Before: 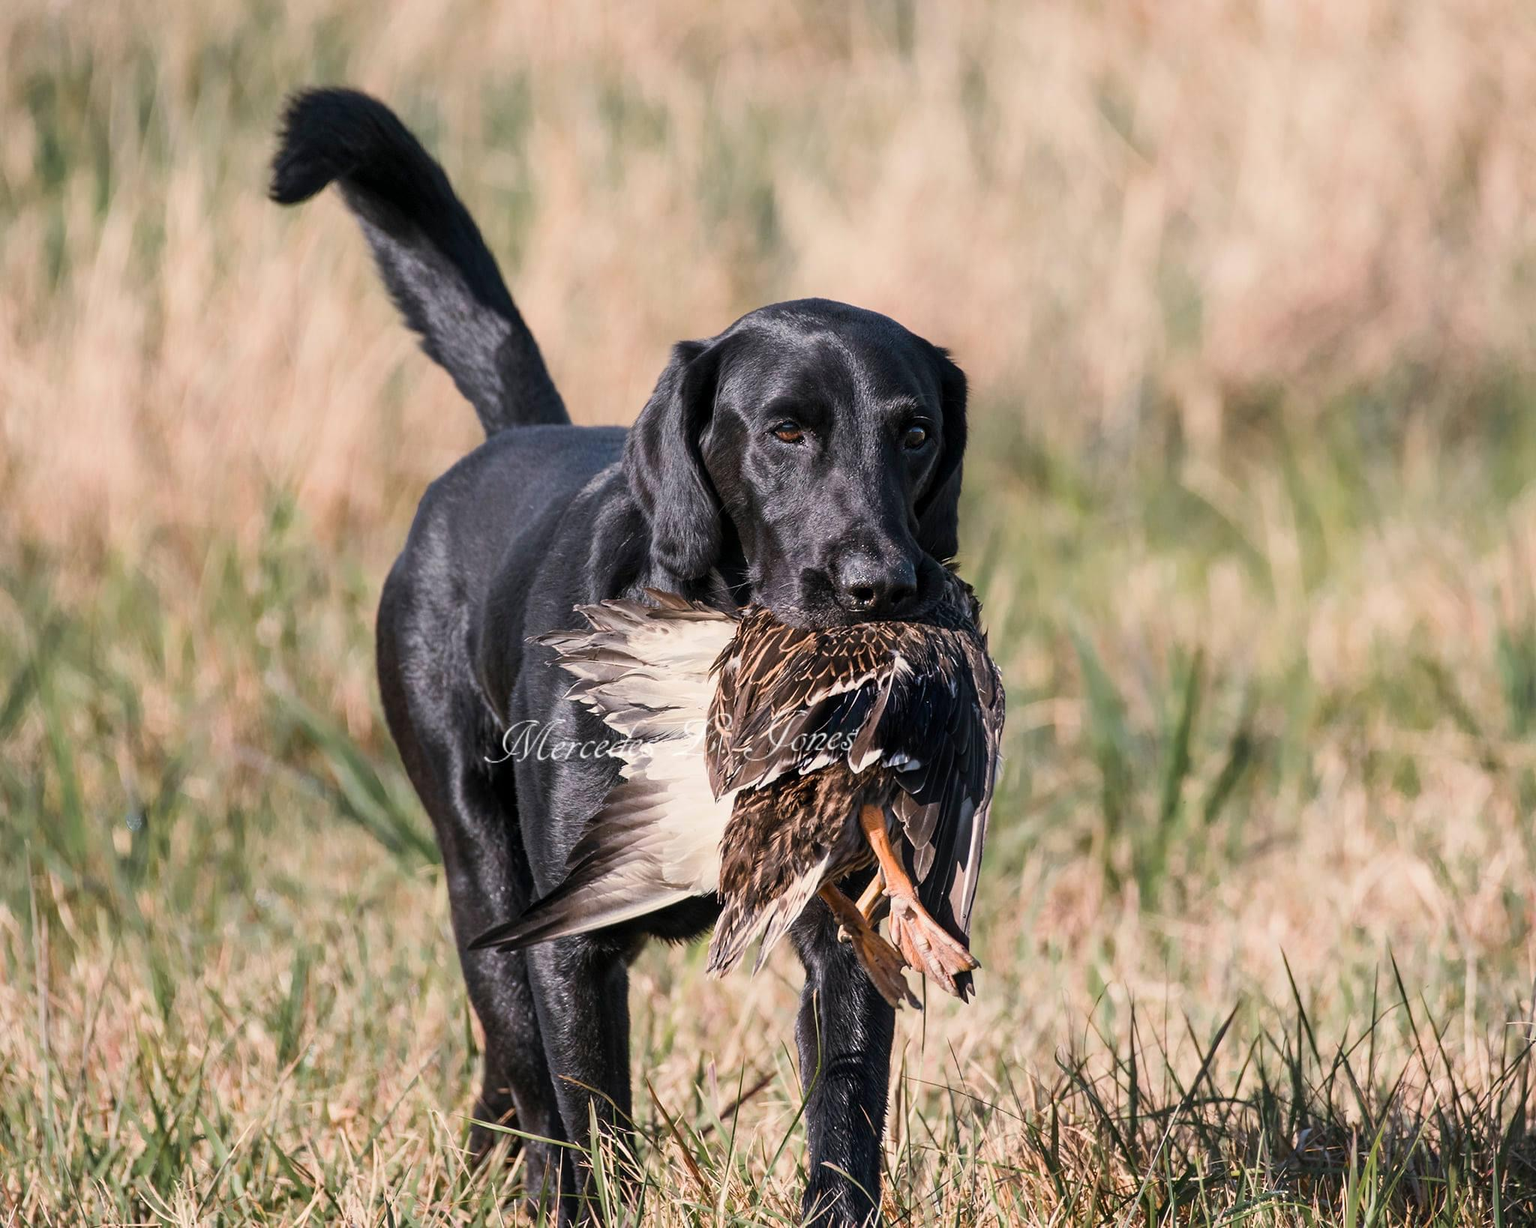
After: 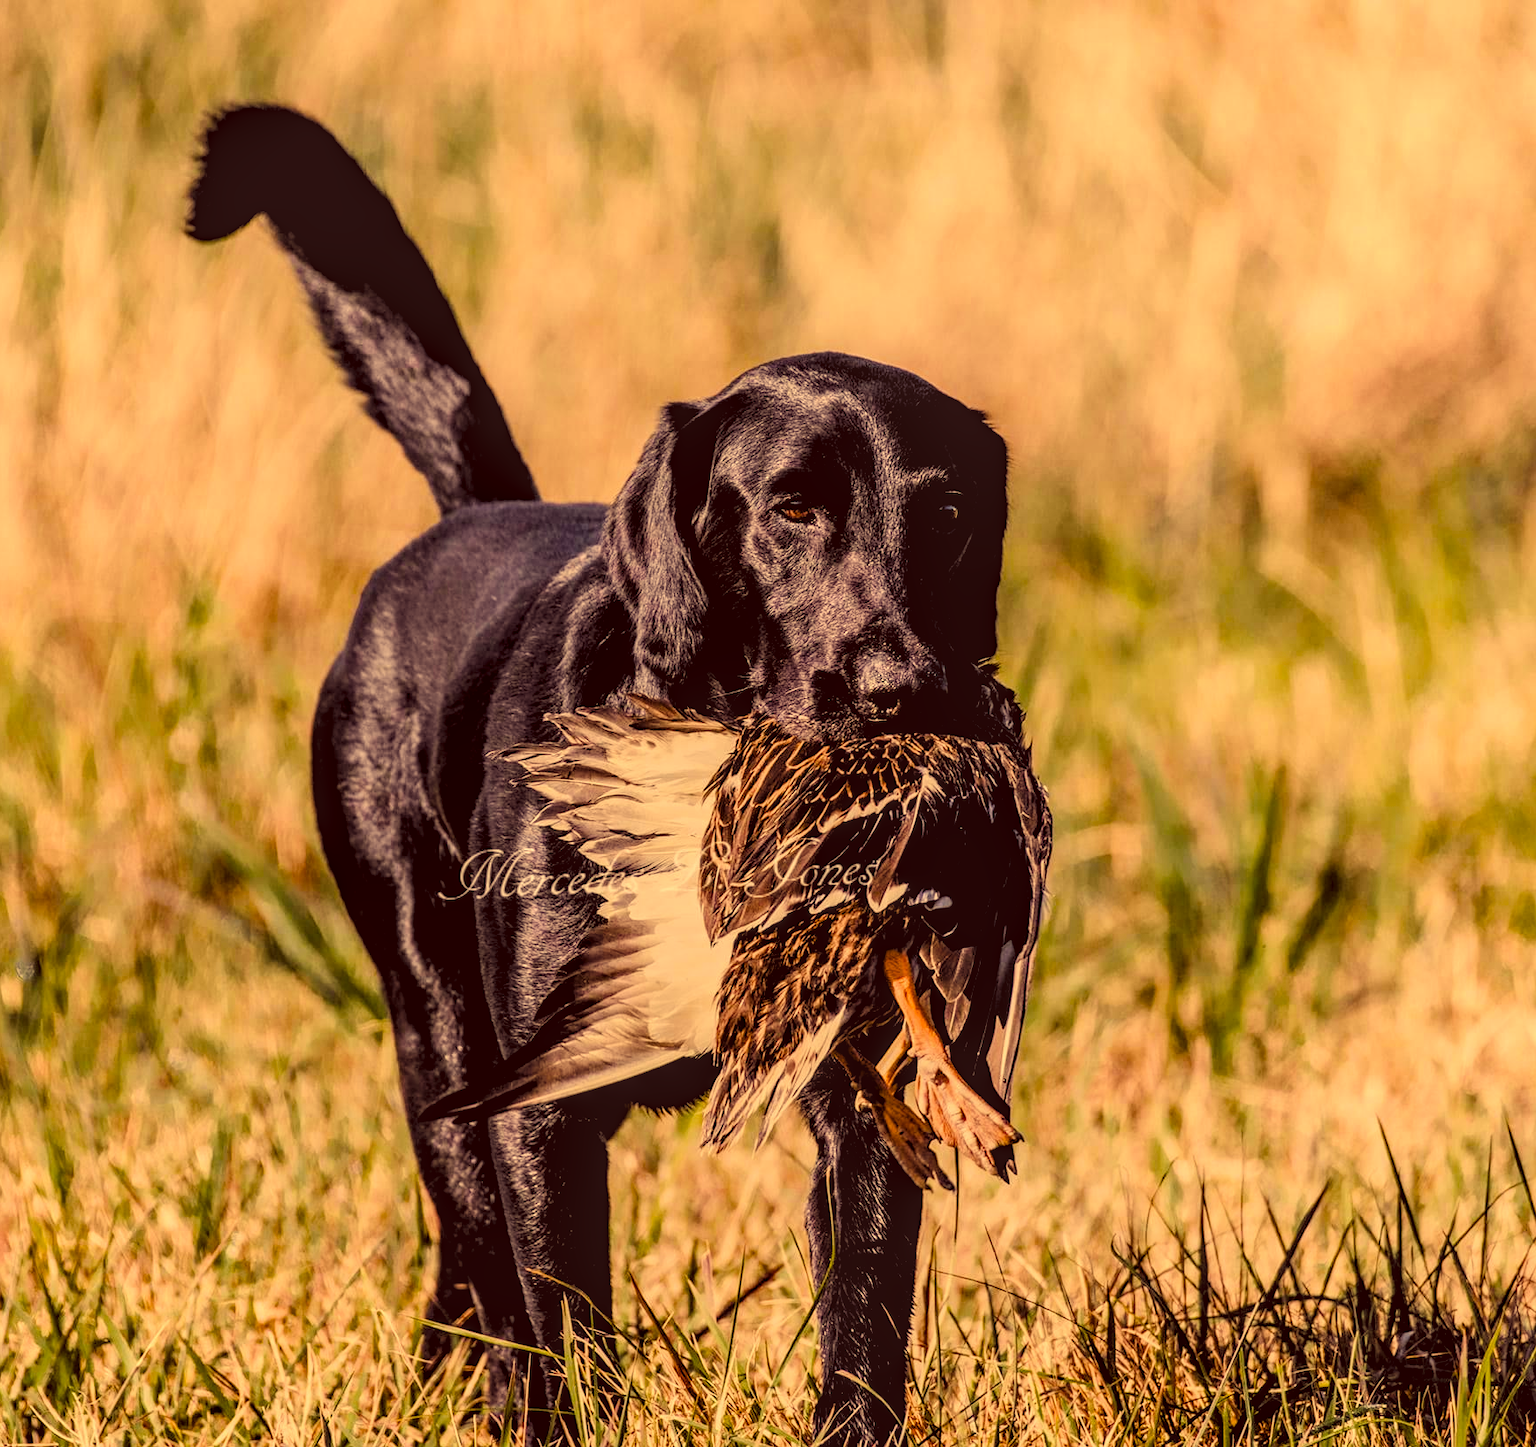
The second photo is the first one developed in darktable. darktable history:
color correction: highlights a* 9.69, highlights b* 39.4, shadows a* 14.38, shadows b* 3.44
crop: left 7.334%, right 7.812%
color balance rgb: highlights gain › chroma 1.623%, highlights gain › hue 55.28°, perceptual saturation grading › global saturation 20%, perceptual saturation grading › highlights -25.192%, perceptual saturation grading › shadows 49.829%, perceptual brilliance grading › global brilliance 10.87%, global vibrance 20.552%
tone equalizer: edges refinement/feathering 500, mask exposure compensation -1.57 EV, preserve details no
local contrast: highlights 3%, shadows 7%, detail 133%
filmic rgb: black relative exposure -7.65 EV, white relative exposure 4.56 EV, hardness 3.61
levels: levels [0.182, 0.542, 0.902]
